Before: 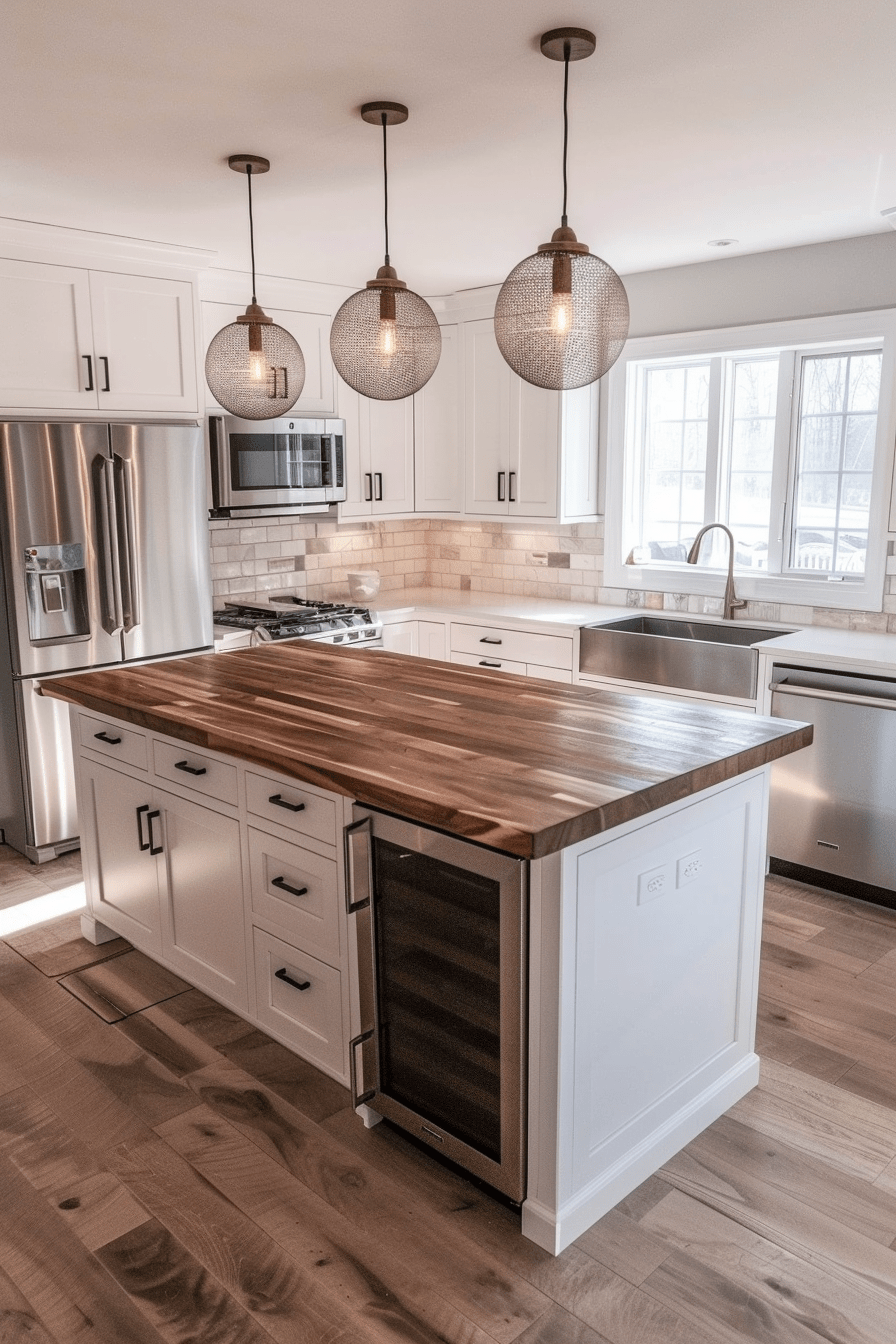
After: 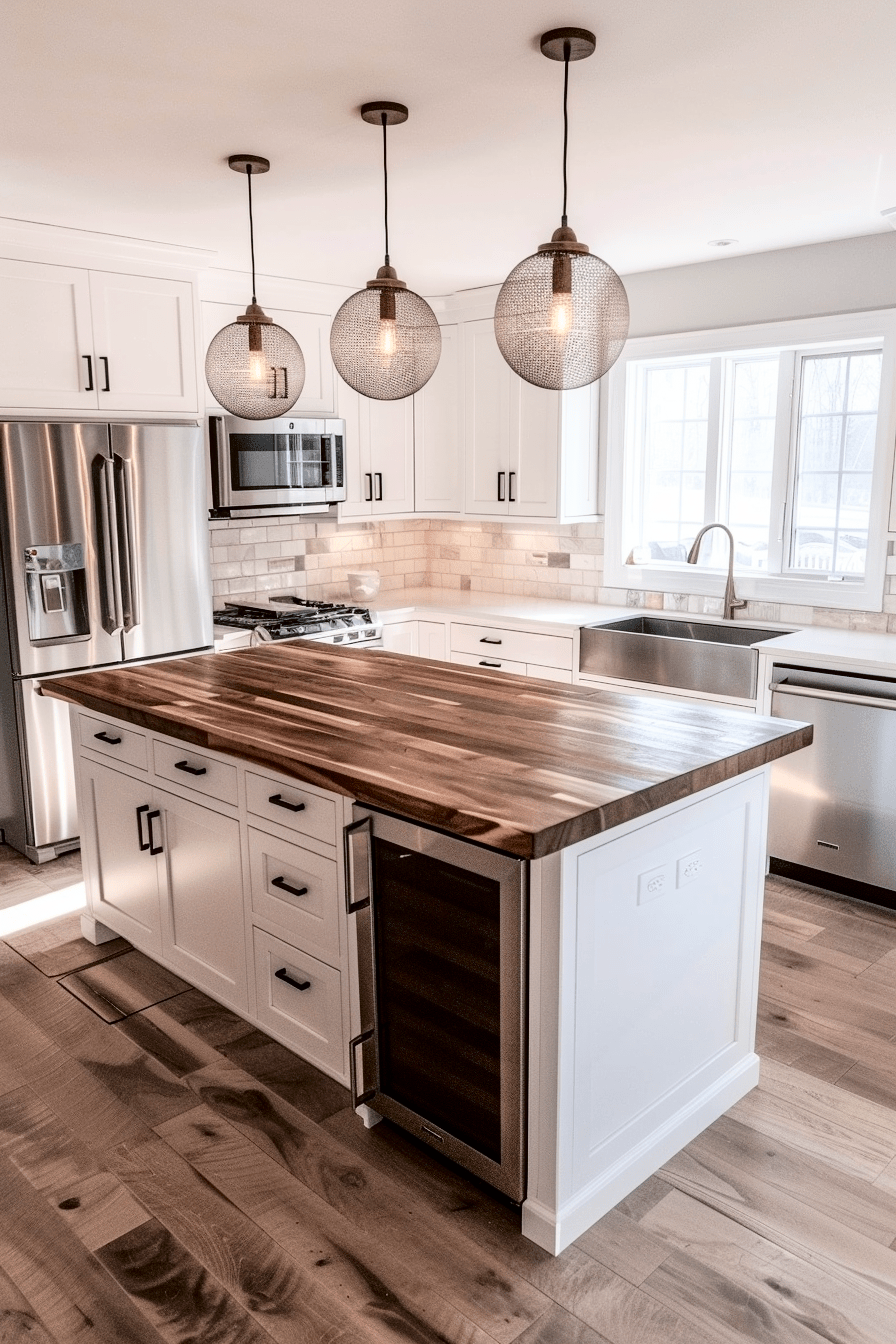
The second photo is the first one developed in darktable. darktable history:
tone curve: curves: ch0 [(0, 0) (0.003, 0) (0.011, 0.002) (0.025, 0.004) (0.044, 0.007) (0.069, 0.015) (0.1, 0.025) (0.136, 0.04) (0.177, 0.09) (0.224, 0.152) (0.277, 0.239) (0.335, 0.335) (0.399, 0.43) (0.468, 0.524) (0.543, 0.621) (0.623, 0.712) (0.709, 0.792) (0.801, 0.871) (0.898, 0.951) (1, 1)], color space Lab, independent channels, preserve colors none
exposure: black level correction 0.001, compensate highlight preservation false
